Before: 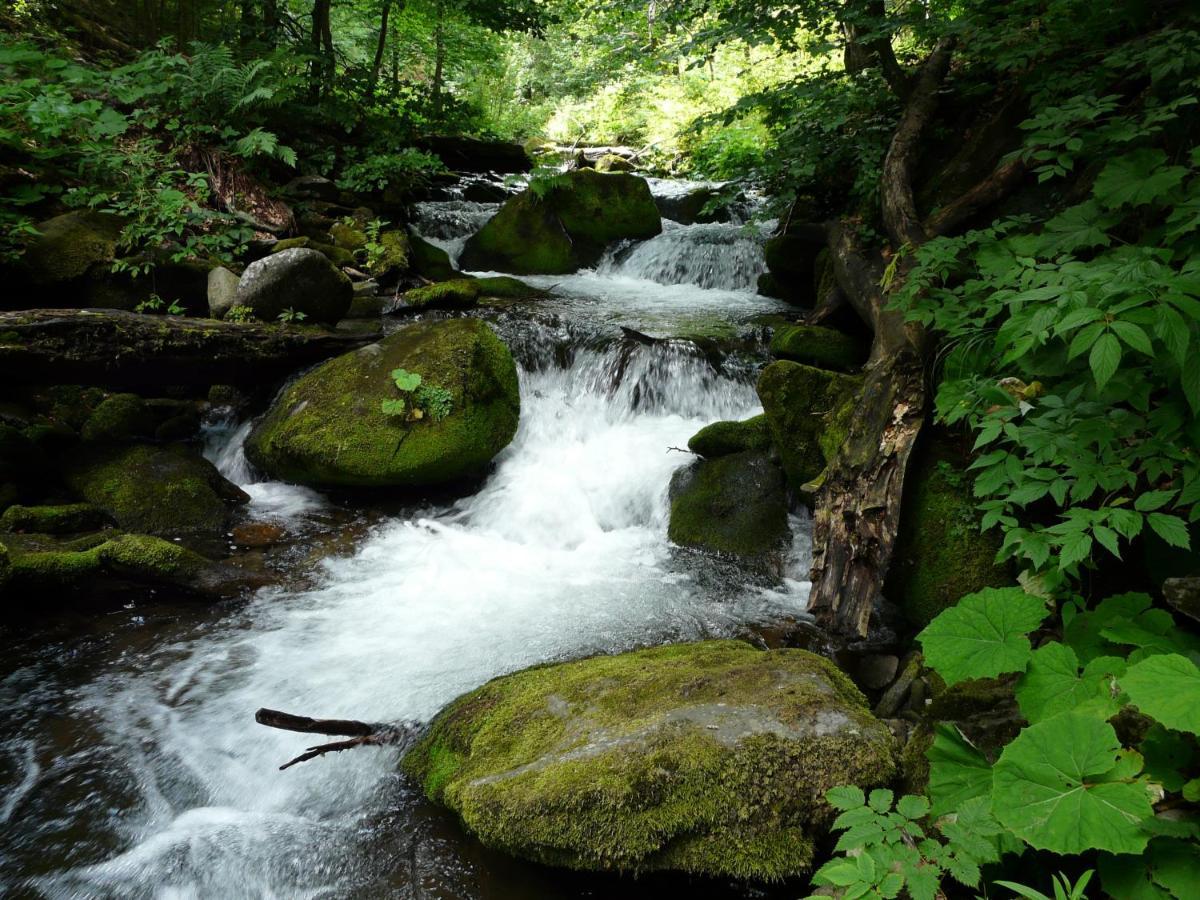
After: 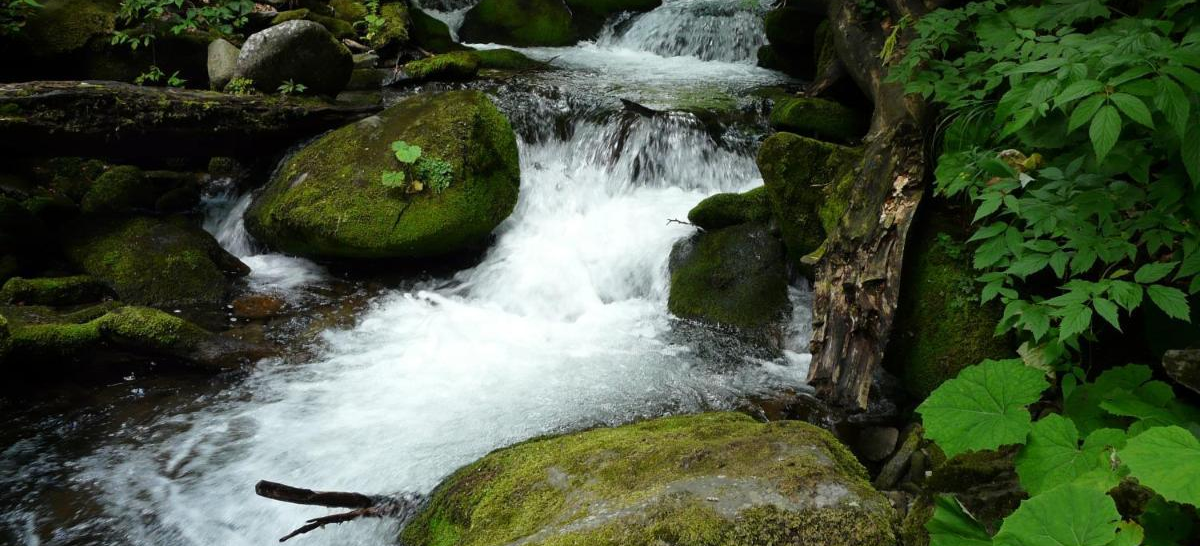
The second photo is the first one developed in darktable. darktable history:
rotate and perspective: crop left 0, crop top 0
crop and rotate: top 25.357%, bottom 13.942%
